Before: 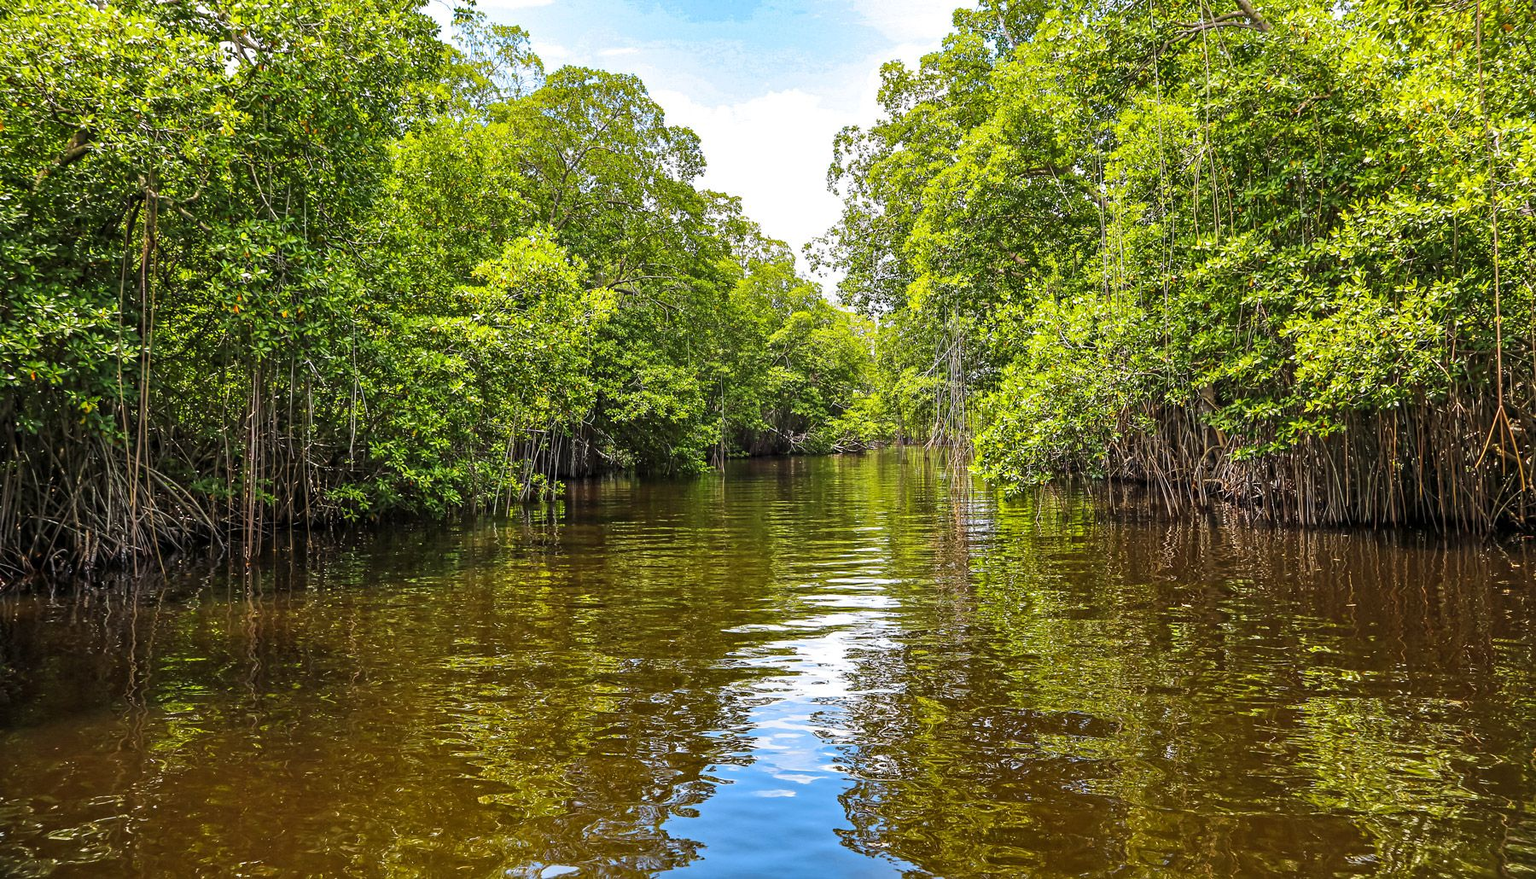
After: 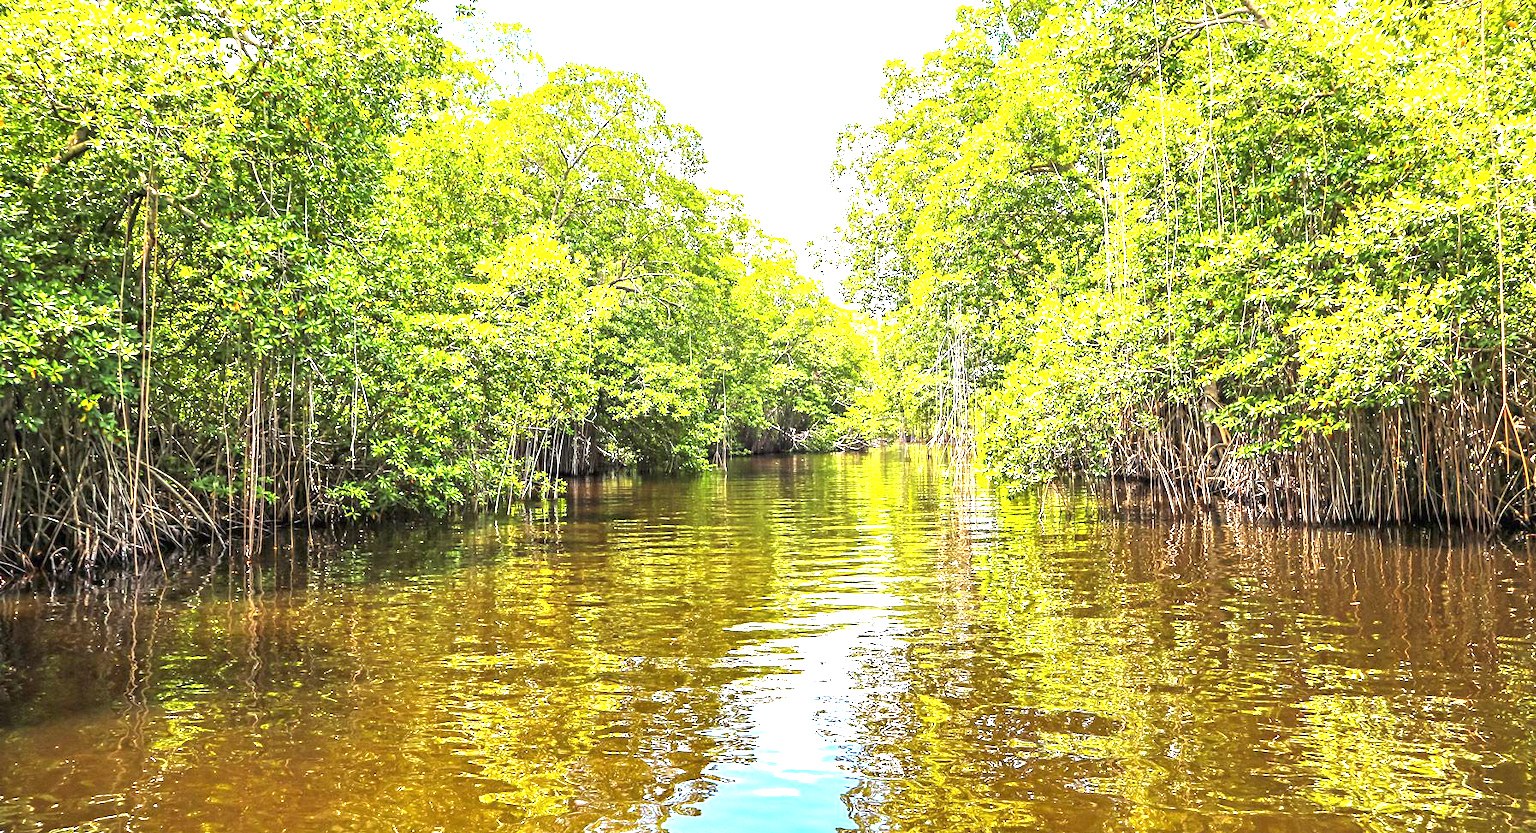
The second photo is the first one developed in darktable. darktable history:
exposure: black level correction 0, exposure 1.999 EV, compensate highlight preservation false
crop: top 0.428%, right 0.264%, bottom 4.991%
